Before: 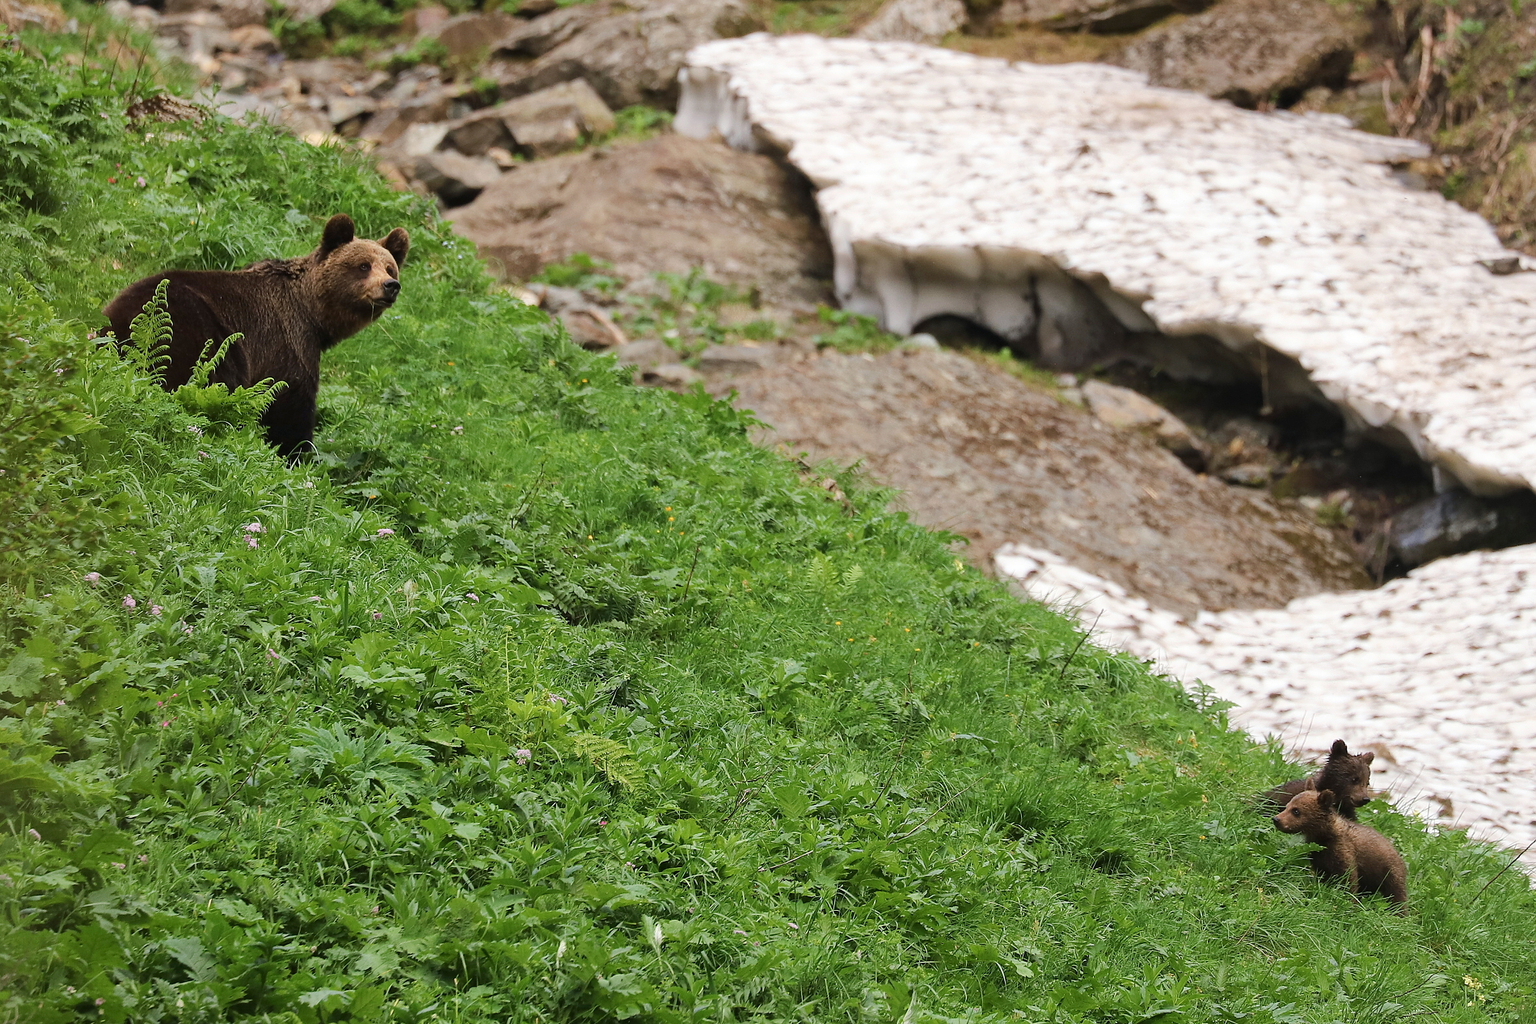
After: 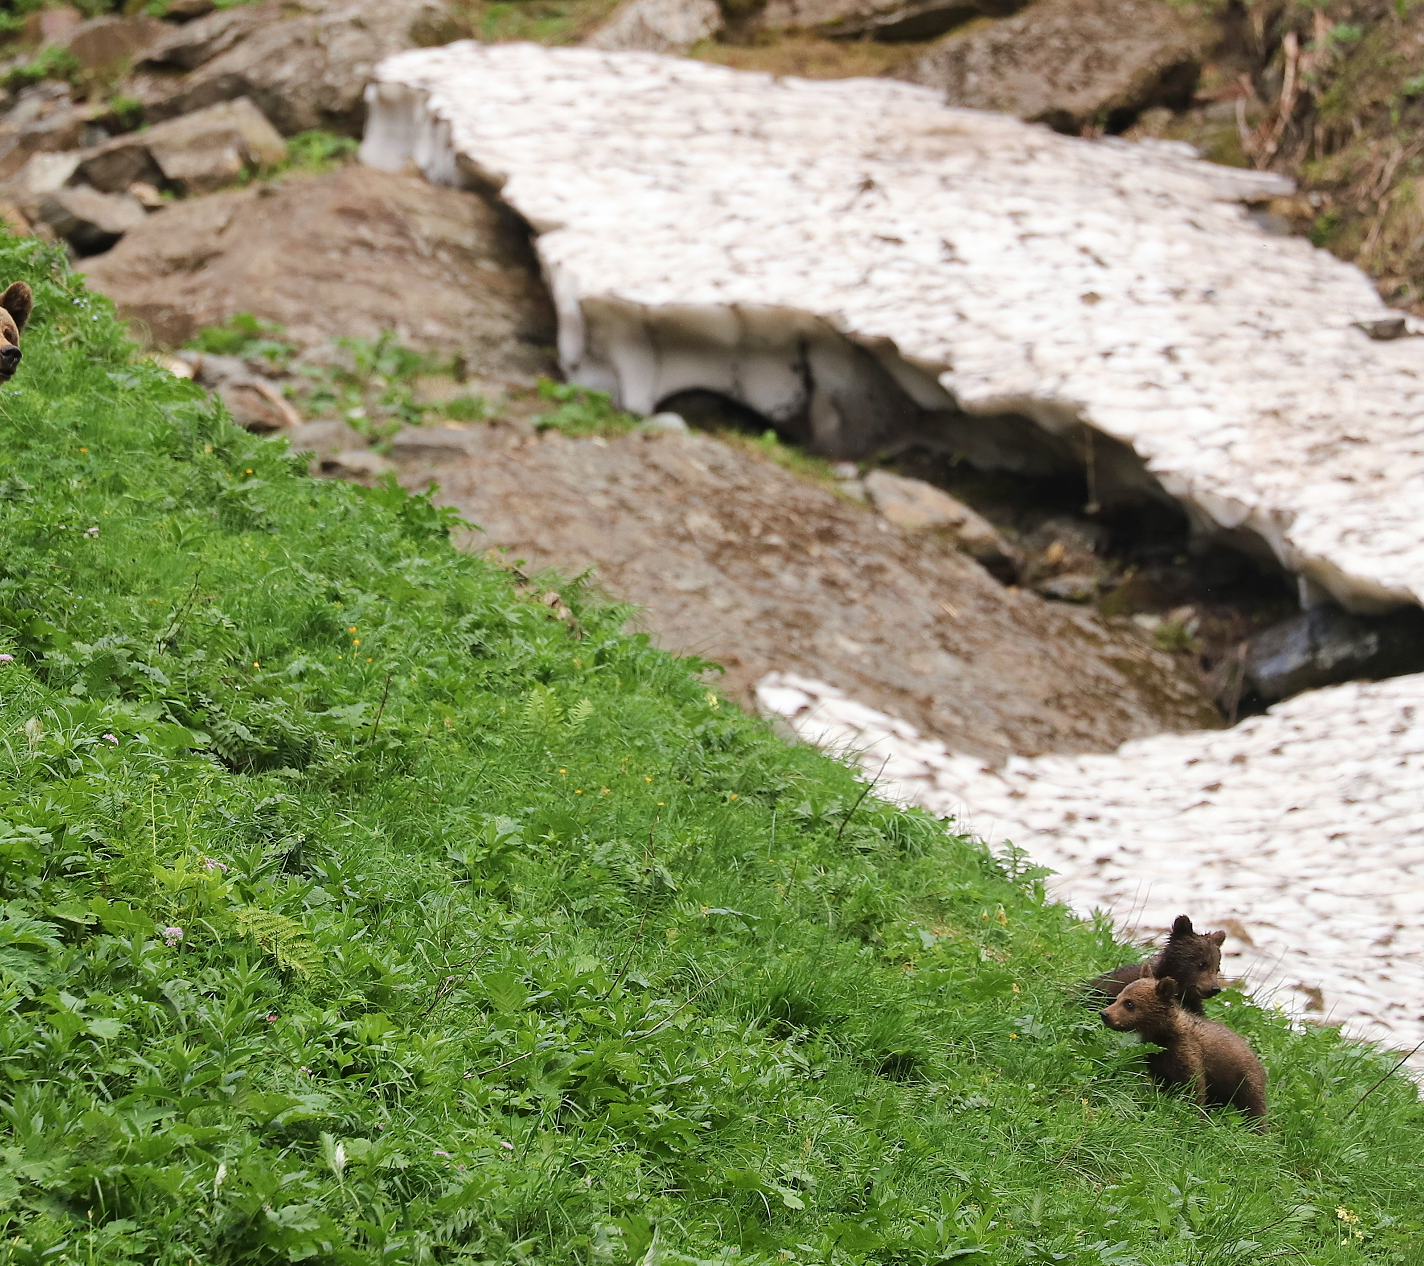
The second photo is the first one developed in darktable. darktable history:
exposure: compensate exposure bias true, compensate highlight preservation false
crop and rotate: left 25.018%
